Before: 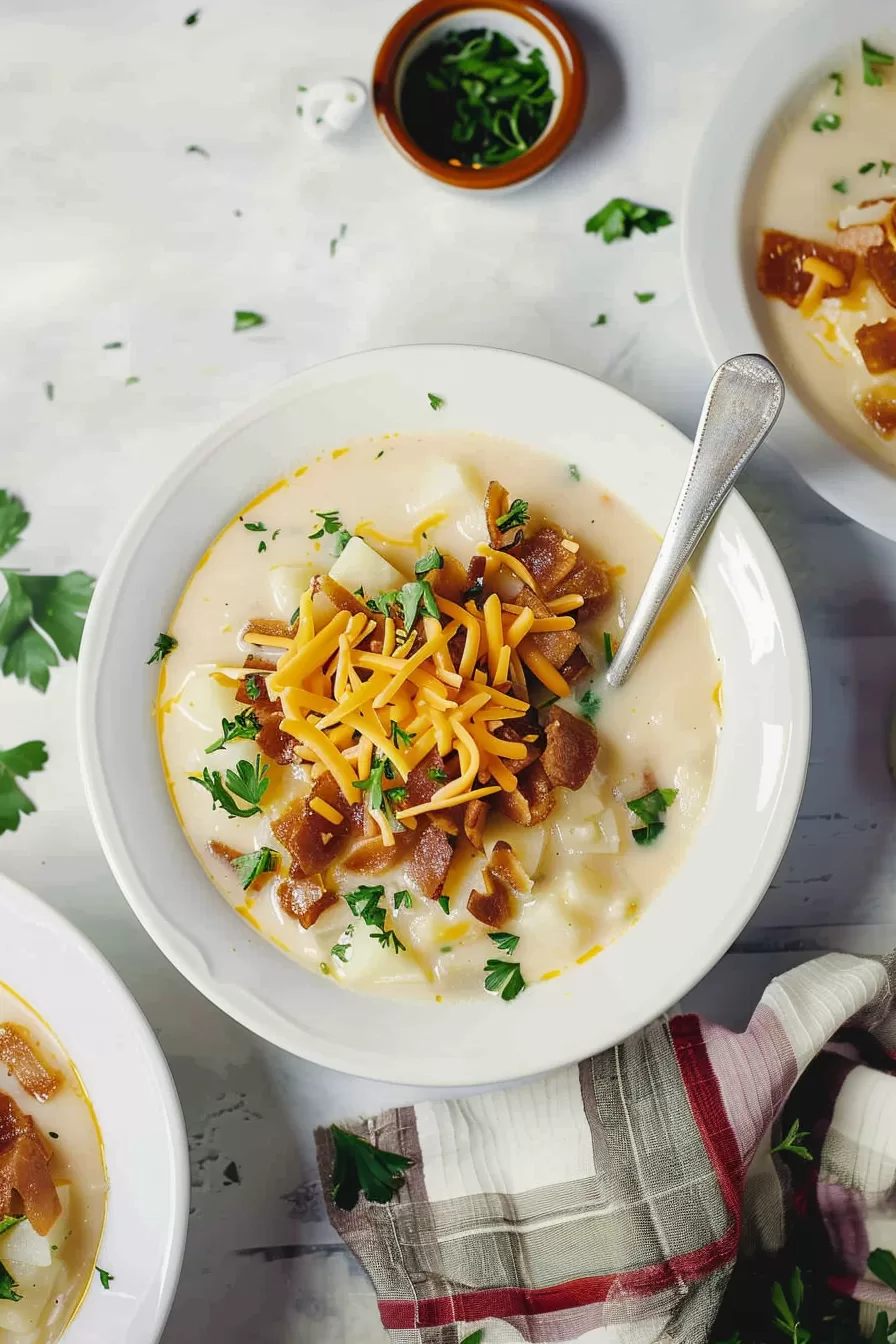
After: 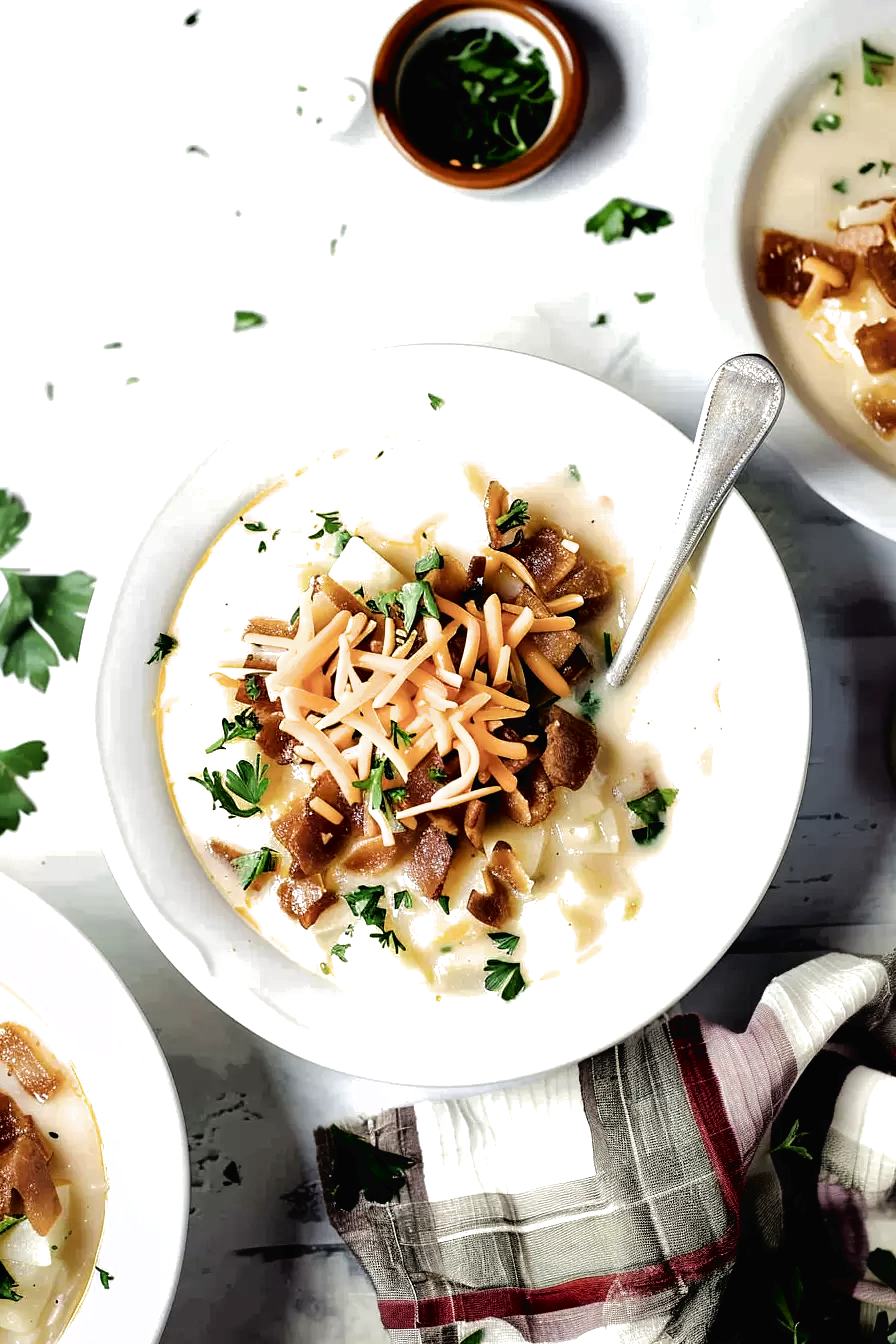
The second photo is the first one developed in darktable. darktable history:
tone curve: curves: ch0 [(0, 0) (0.003, 0.018) (0.011, 0.019) (0.025, 0.02) (0.044, 0.024) (0.069, 0.034) (0.1, 0.049) (0.136, 0.082) (0.177, 0.136) (0.224, 0.196) (0.277, 0.263) (0.335, 0.329) (0.399, 0.401) (0.468, 0.473) (0.543, 0.546) (0.623, 0.625) (0.709, 0.698) (0.801, 0.779) (0.898, 0.867) (1, 1)], color space Lab, independent channels, preserve colors none
filmic rgb: black relative exposure -8.29 EV, white relative exposure 2.23 EV, threshold 3.01 EV, hardness 7.09, latitude 86.46%, contrast 1.685, highlights saturation mix -4.13%, shadows ↔ highlights balance -3.01%, color science v6 (2022), enable highlight reconstruction true
